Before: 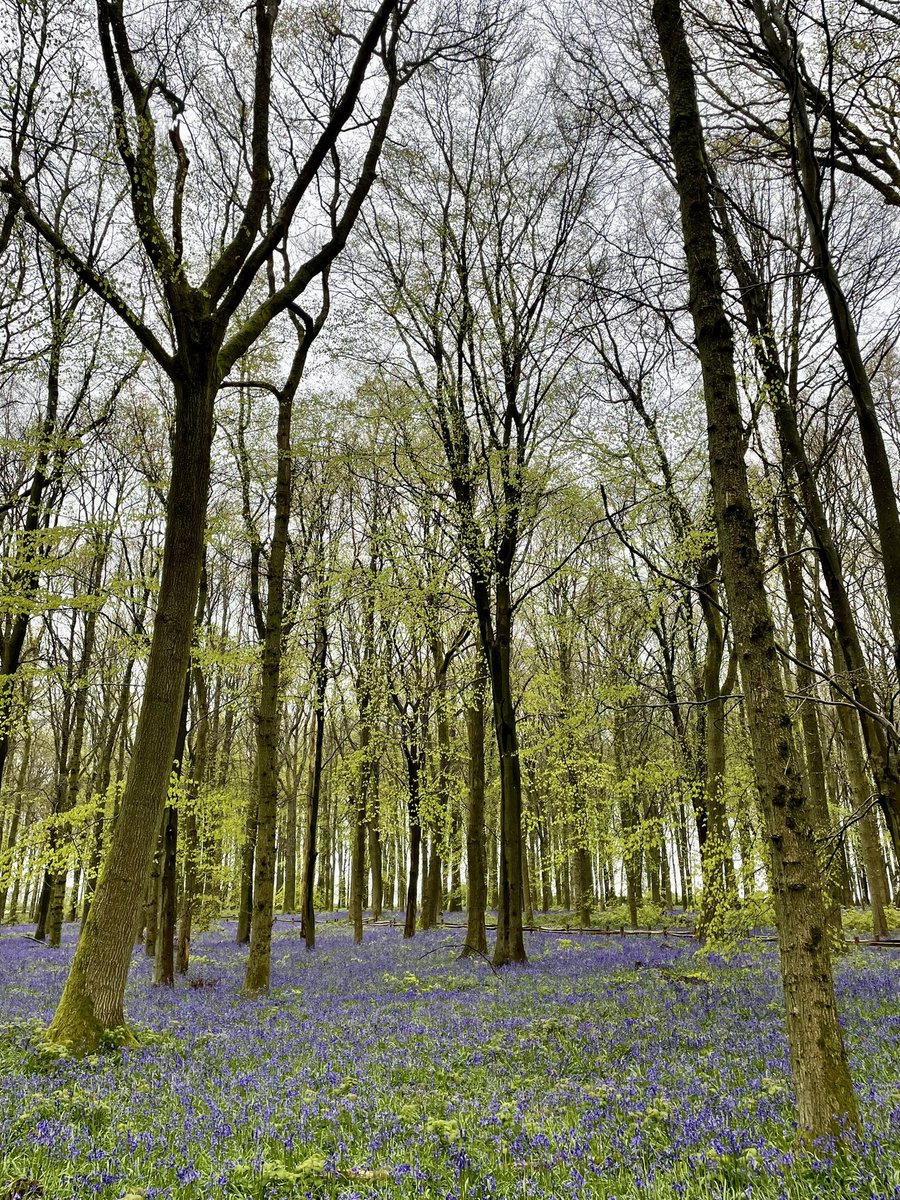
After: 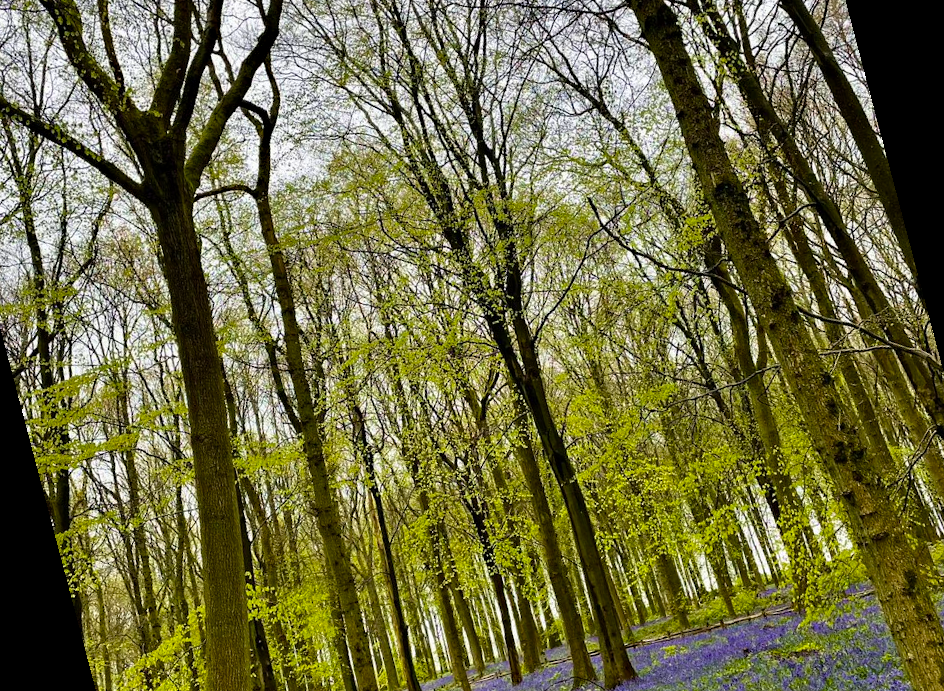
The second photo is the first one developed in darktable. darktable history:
color balance rgb: perceptual saturation grading › global saturation 20%, global vibrance 20%
haze removal: compatibility mode true, adaptive false
velvia: strength 17%
rotate and perspective: rotation -14.8°, crop left 0.1, crop right 0.903, crop top 0.25, crop bottom 0.748
